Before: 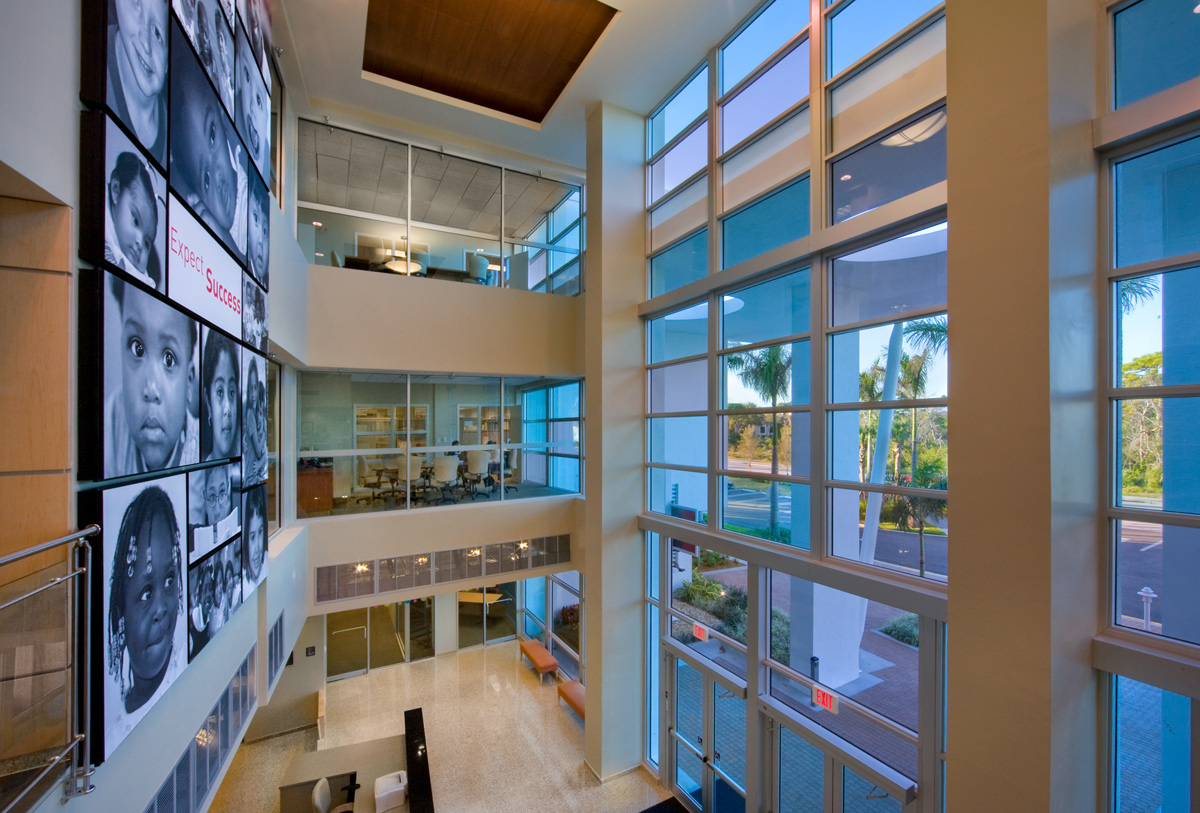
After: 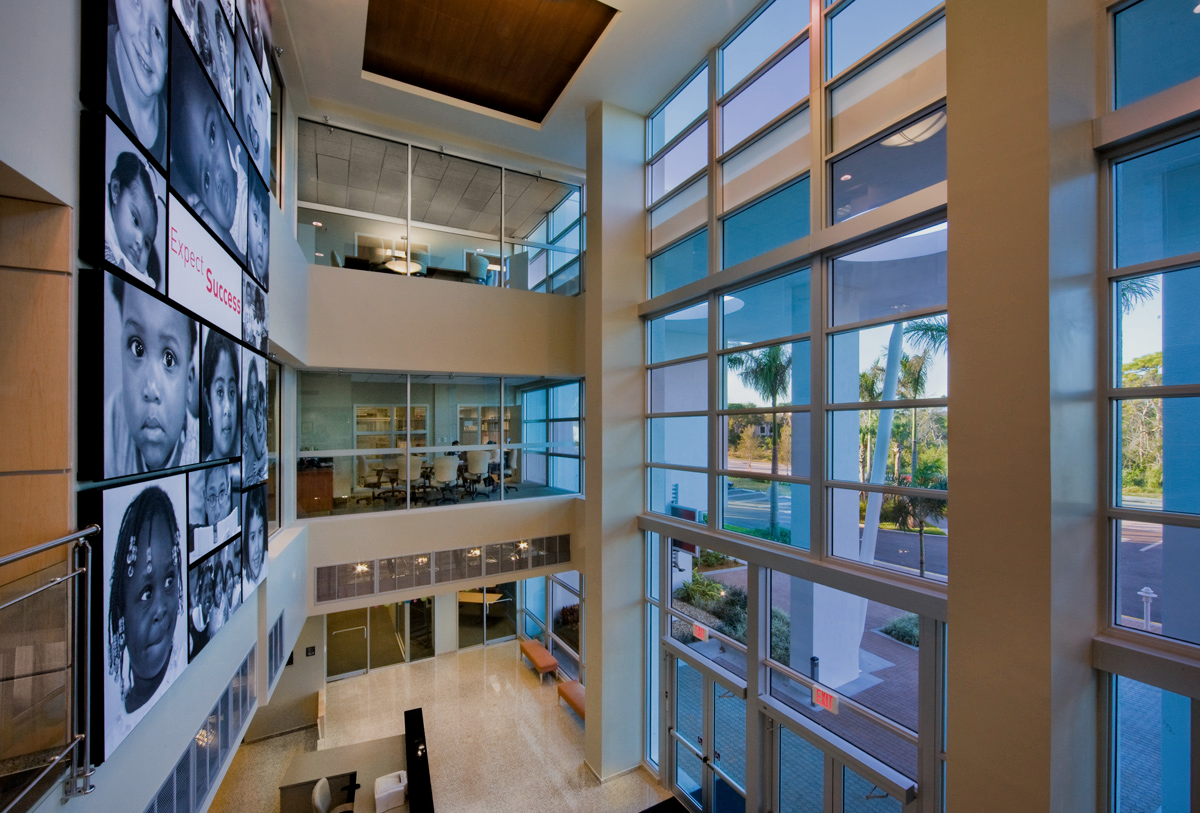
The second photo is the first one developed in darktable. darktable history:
filmic rgb: middle gray luminance 21.58%, black relative exposure -14 EV, white relative exposure 2.97 EV, target black luminance 0%, hardness 8.84, latitude 59.86%, contrast 1.204, highlights saturation mix 4.62%, shadows ↔ highlights balance 40.87%, add noise in highlights 0, color science v3 (2019), use custom middle-gray values true, contrast in highlights soft
